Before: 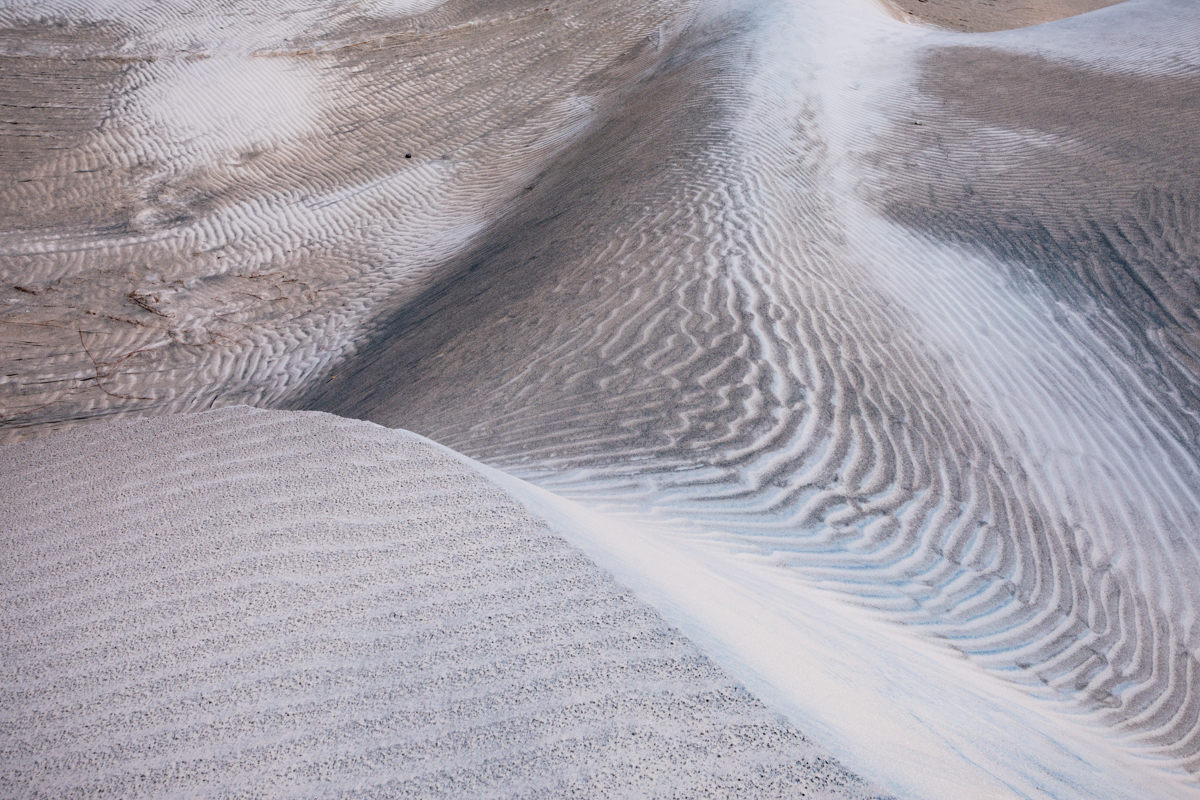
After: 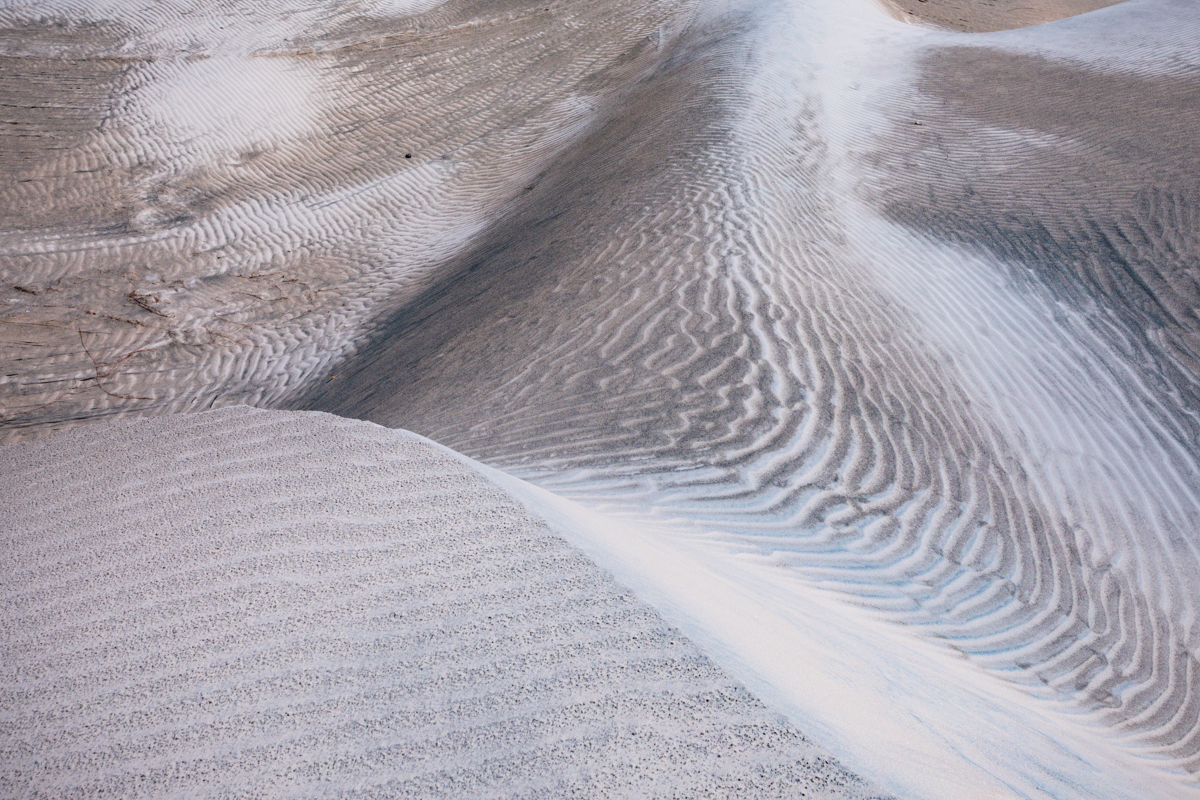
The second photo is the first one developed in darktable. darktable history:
exposure: black level correction -0.003, exposure 0.037 EV, compensate highlight preservation false
